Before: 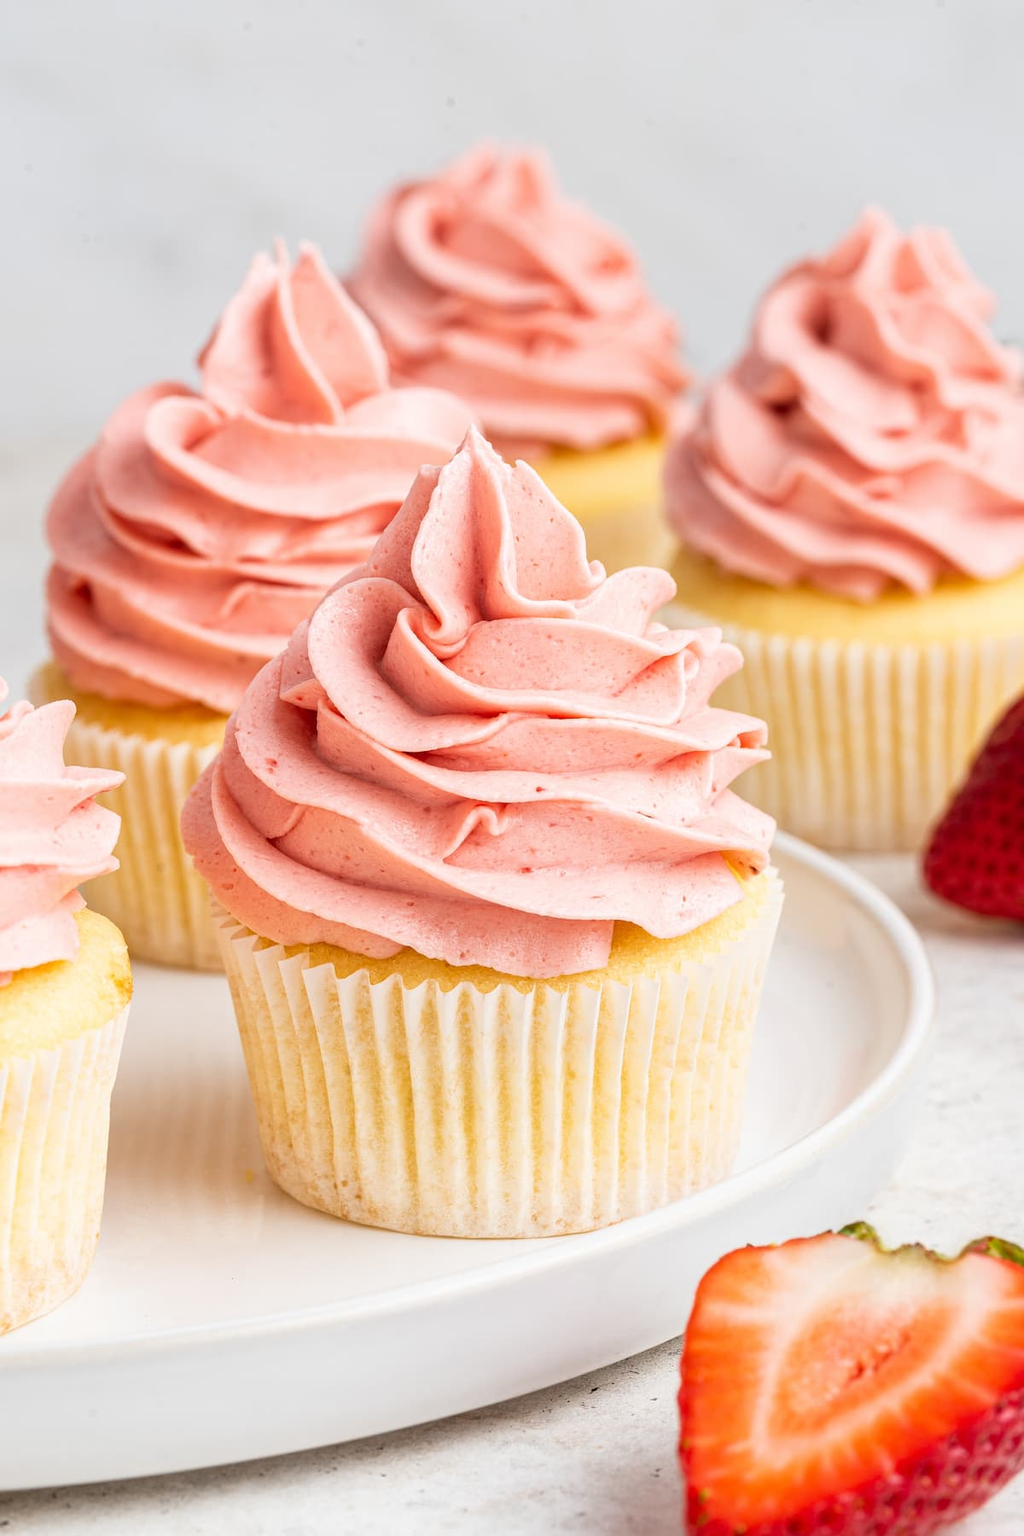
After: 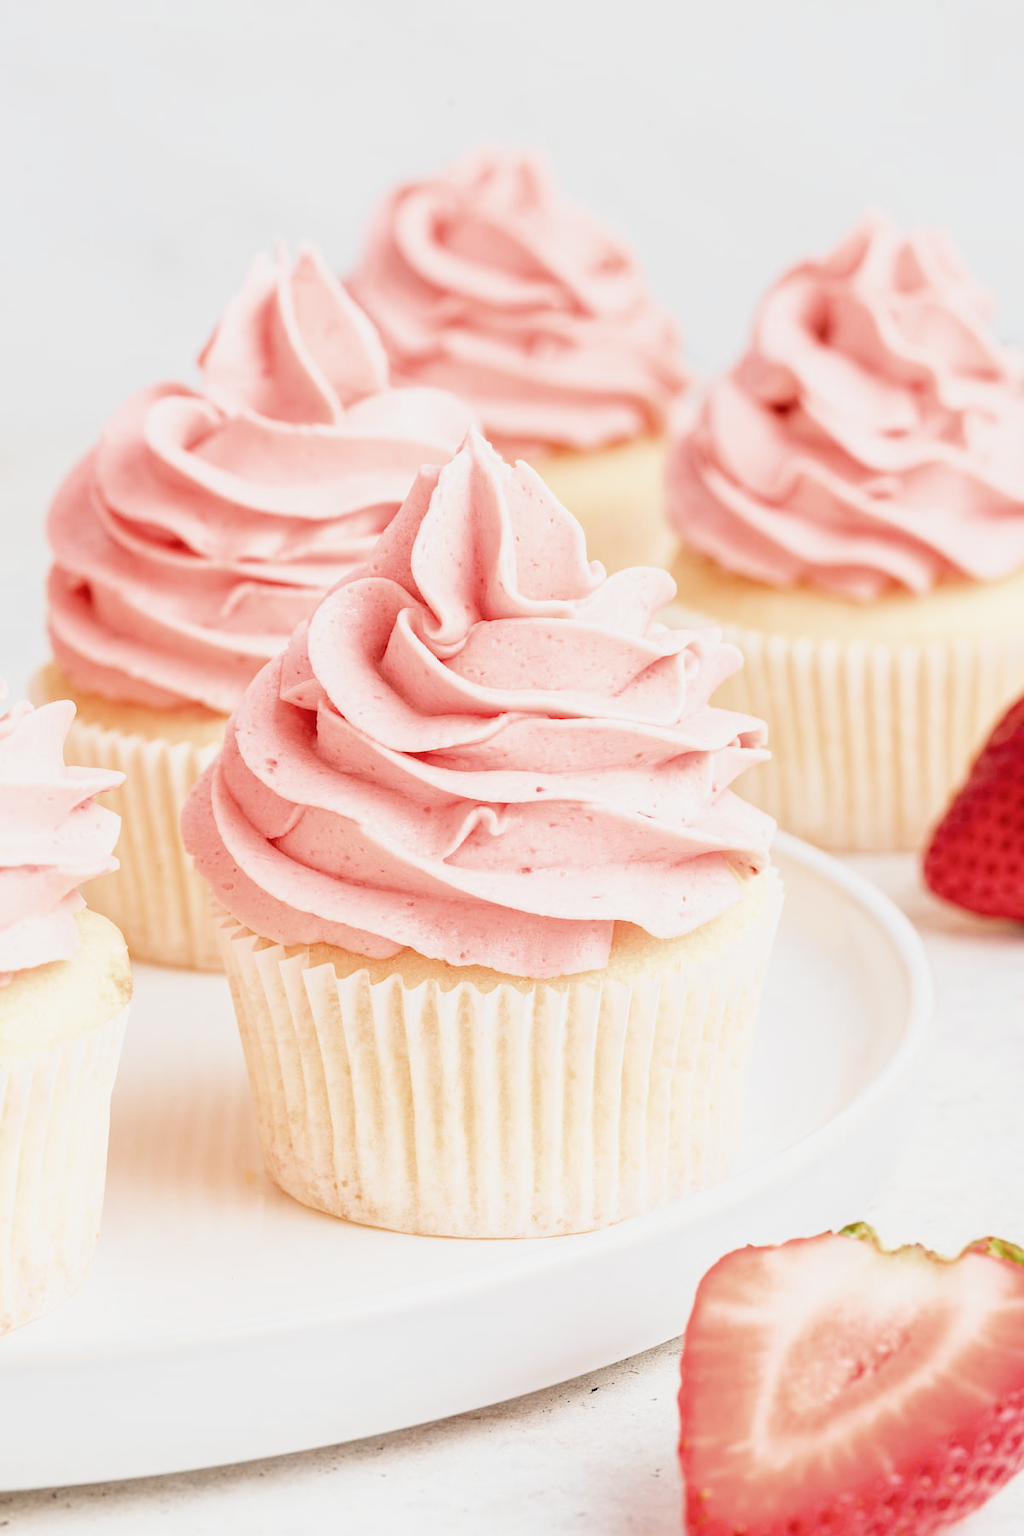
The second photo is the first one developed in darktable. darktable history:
filmic rgb: black relative exposure -7.29 EV, white relative exposure 5.05 EV, threshold 5.99 EV, hardness 3.19, add noise in highlights 0.001, color science v3 (2019), use custom middle-gray values true, contrast in highlights soft, enable highlight reconstruction true
exposure: black level correction 0, exposure 1.296 EV, compensate highlight preservation false
